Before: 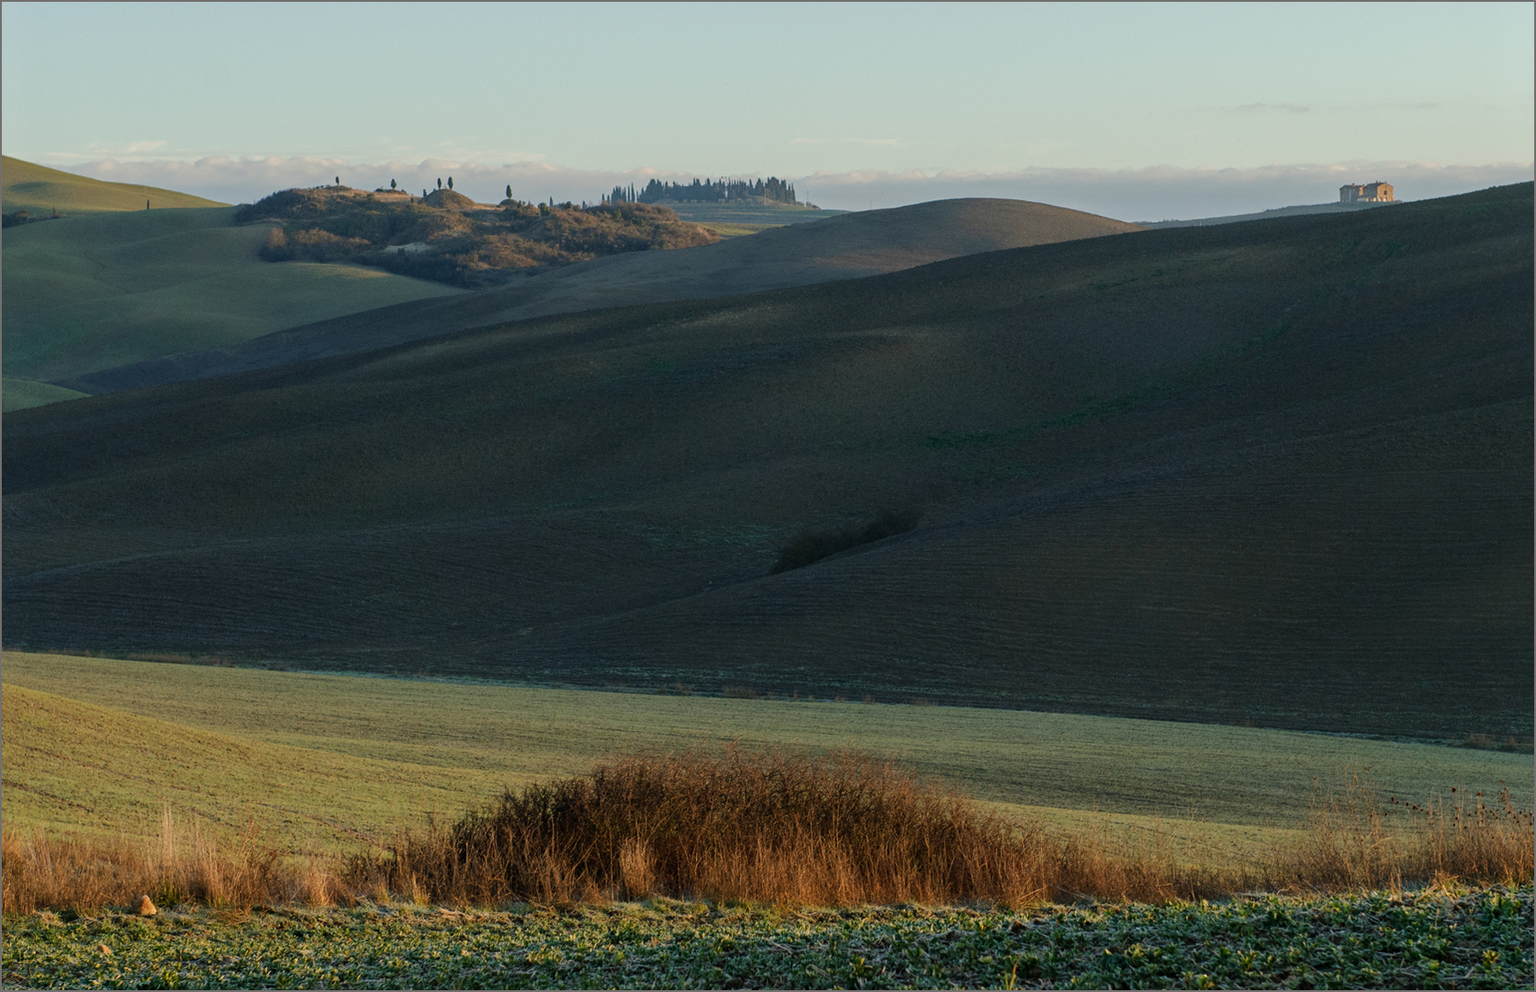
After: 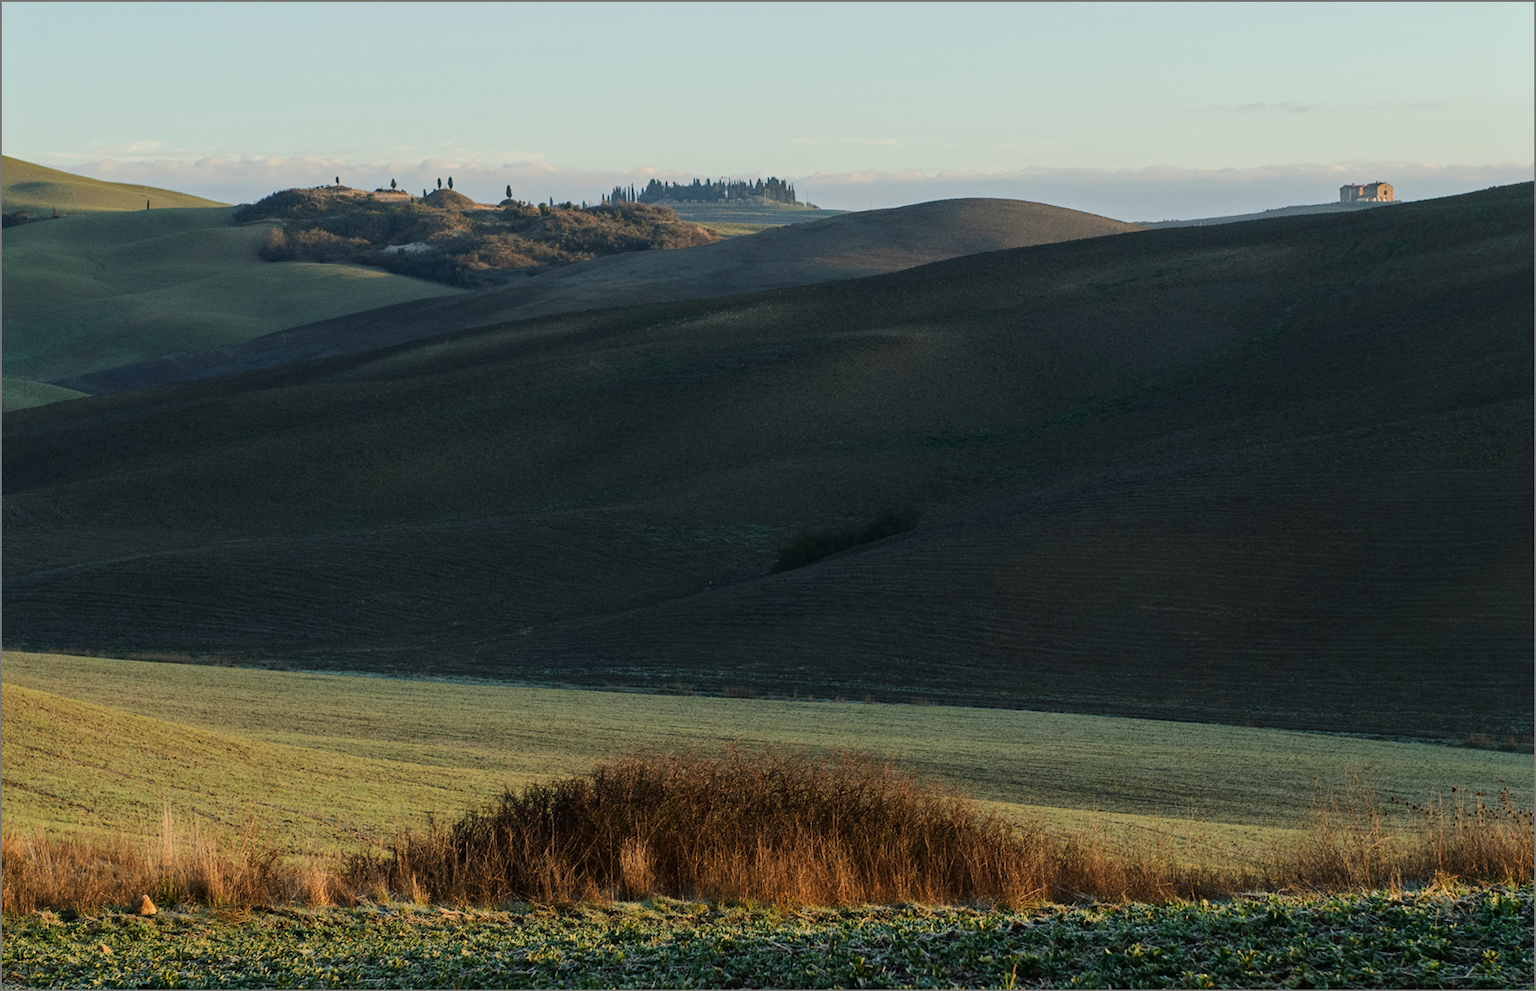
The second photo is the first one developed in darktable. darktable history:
tone curve: curves: ch0 [(0, 0.01) (0.037, 0.032) (0.131, 0.108) (0.275, 0.256) (0.483, 0.512) (0.61, 0.665) (0.696, 0.742) (0.792, 0.819) (0.911, 0.925) (0.997, 0.995)]; ch1 [(0, 0) (0.308, 0.29) (0.425, 0.411) (0.492, 0.488) (0.505, 0.503) (0.527, 0.531) (0.568, 0.594) (0.683, 0.702) (0.746, 0.77) (1, 1)]; ch2 [(0, 0) (0.246, 0.233) (0.36, 0.352) (0.415, 0.415) (0.485, 0.487) (0.502, 0.504) (0.525, 0.523) (0.539, 0.553) (0.587, 0.594) (0.636, 0.652) (0.711, 0.729) (0.845, 0.855) (0.998, 0.977)], color space Lab, linked channels, preserve colors none
